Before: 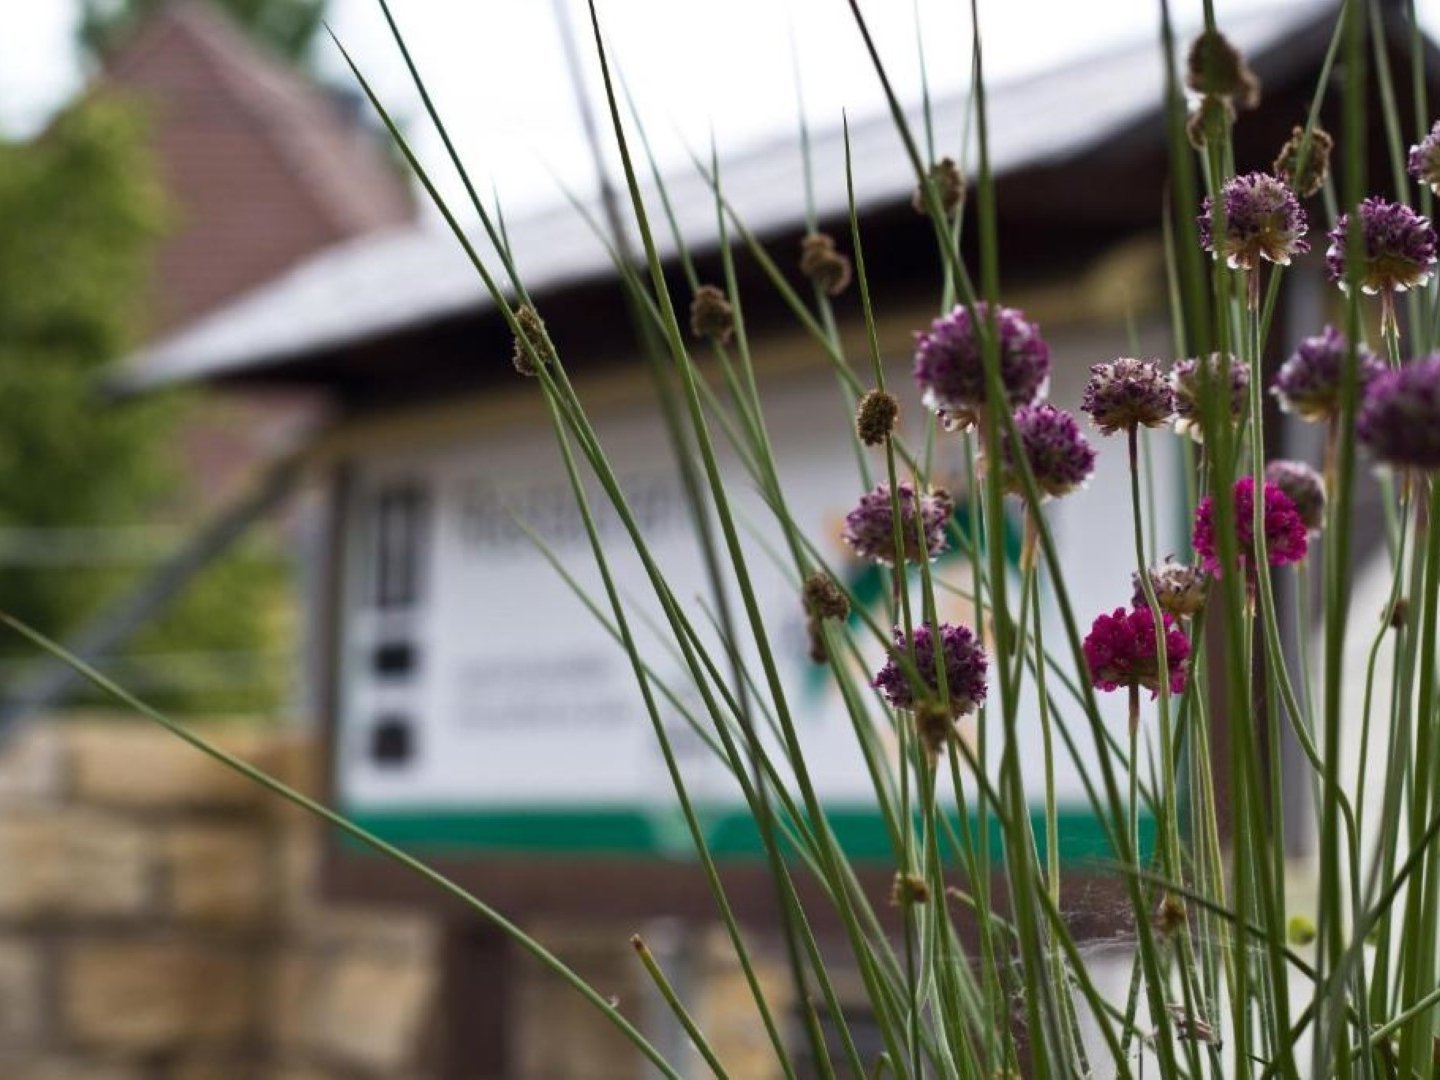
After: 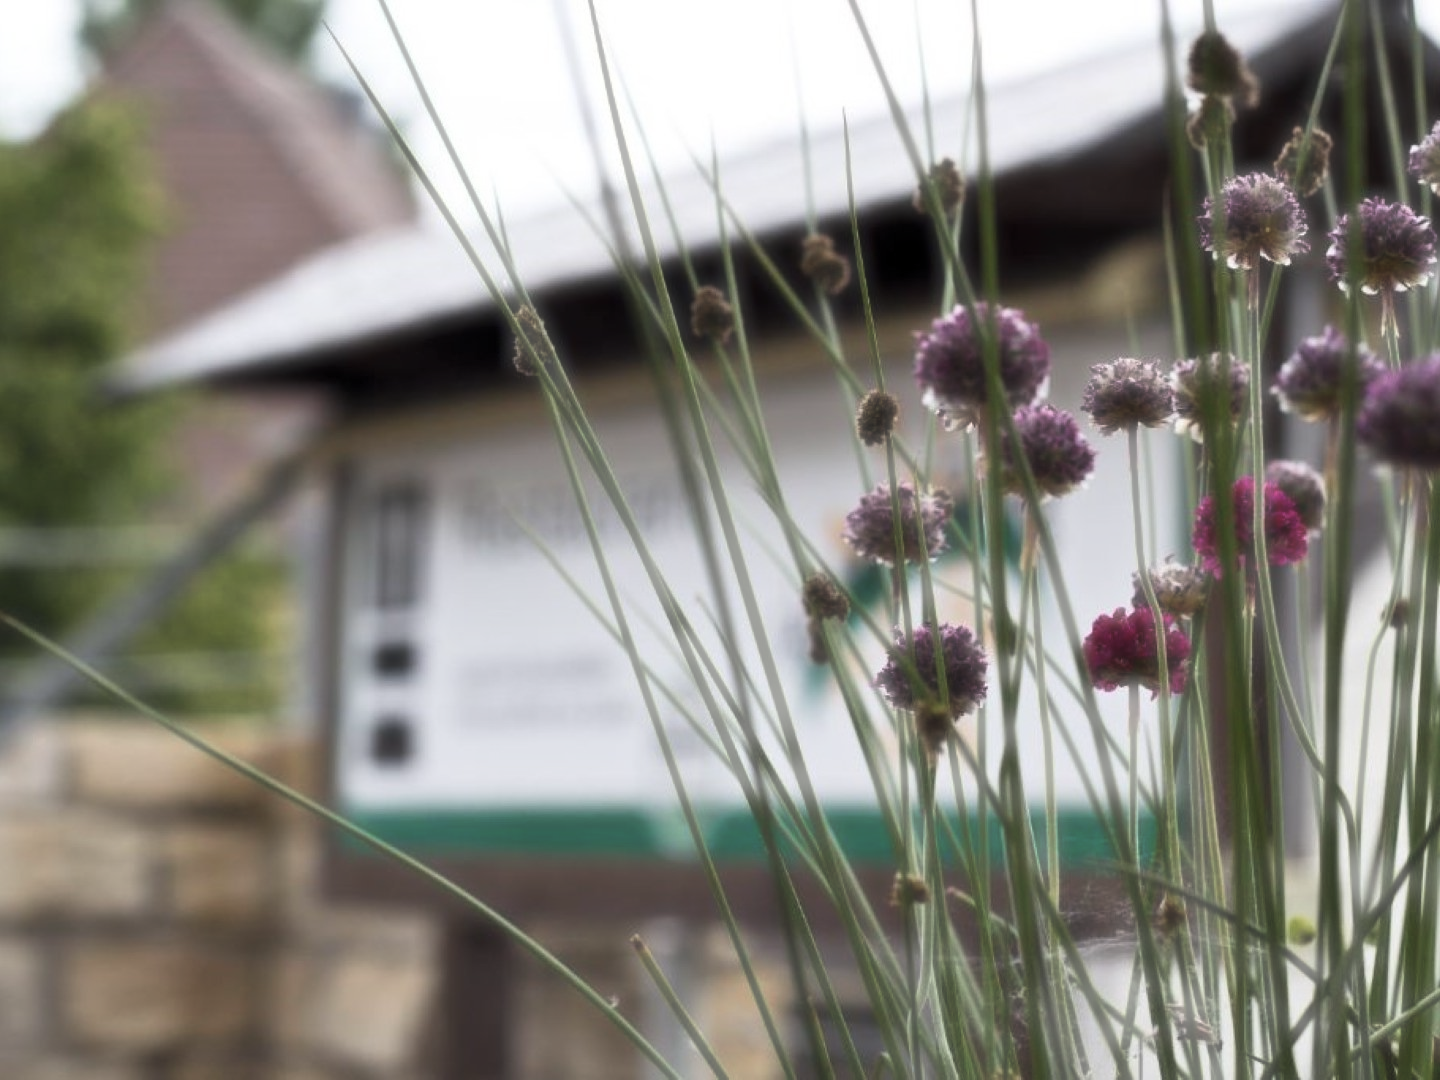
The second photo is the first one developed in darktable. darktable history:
shadows and highlights: shadows 30.86, highlights 0, soften with gaussian
haze removal: strength -0.9, distance 0.225, compatibility mode true, adaptive false
levels: mode automatic, black 0.023%, white 99.97%, levels [0.062, 0.494, 0.925]
